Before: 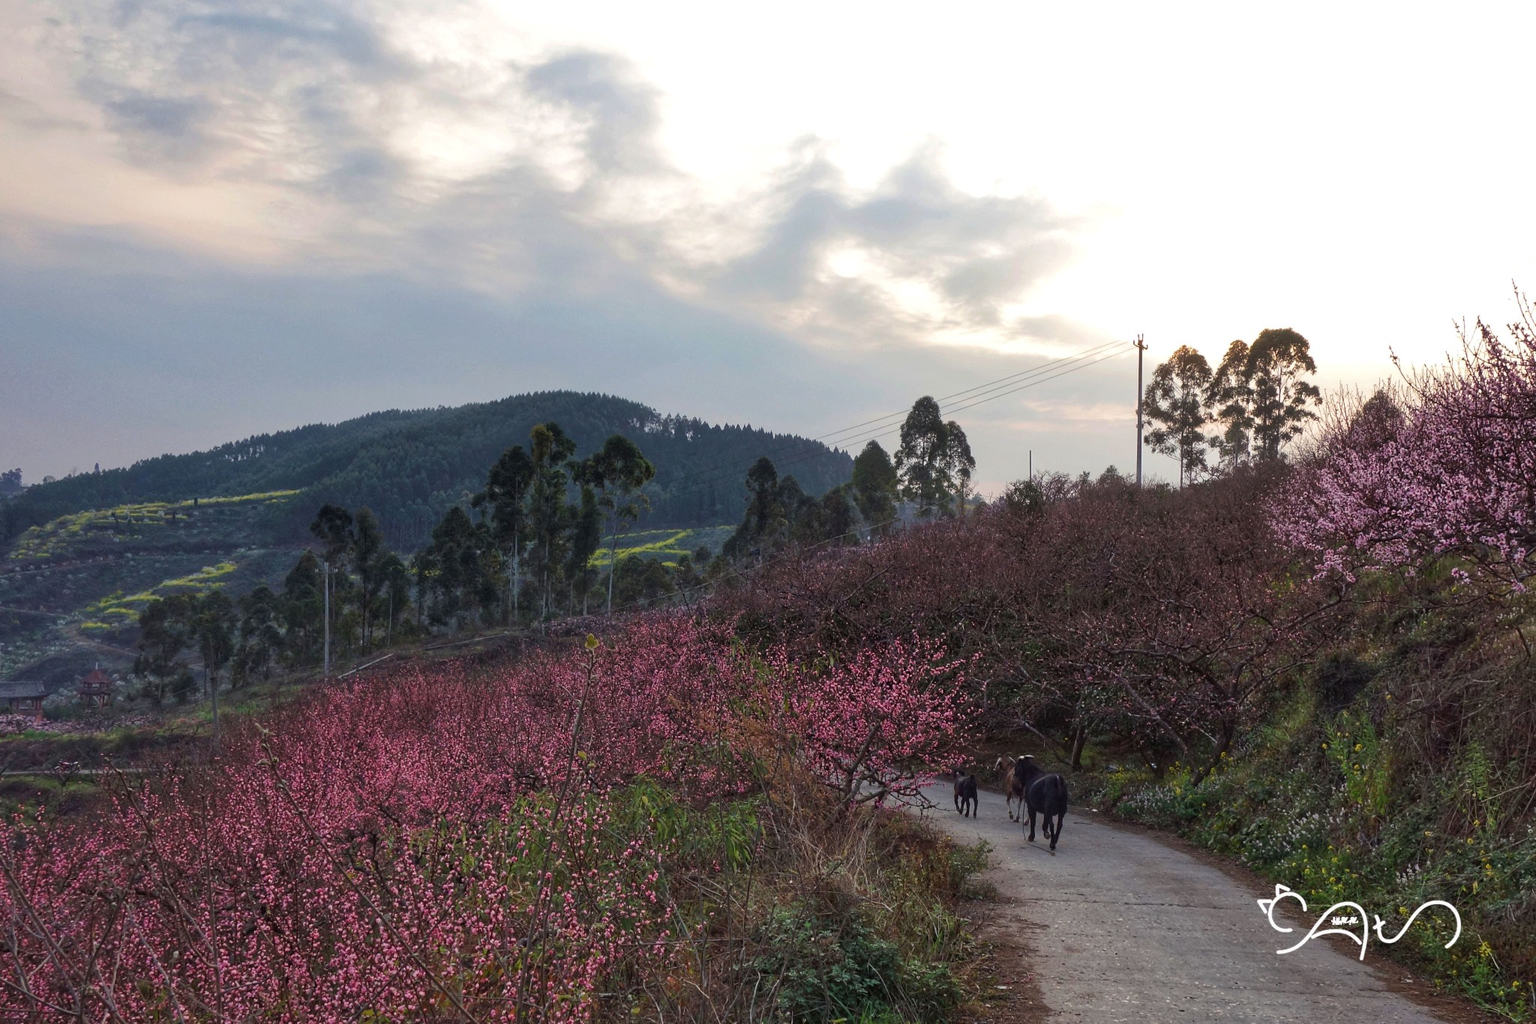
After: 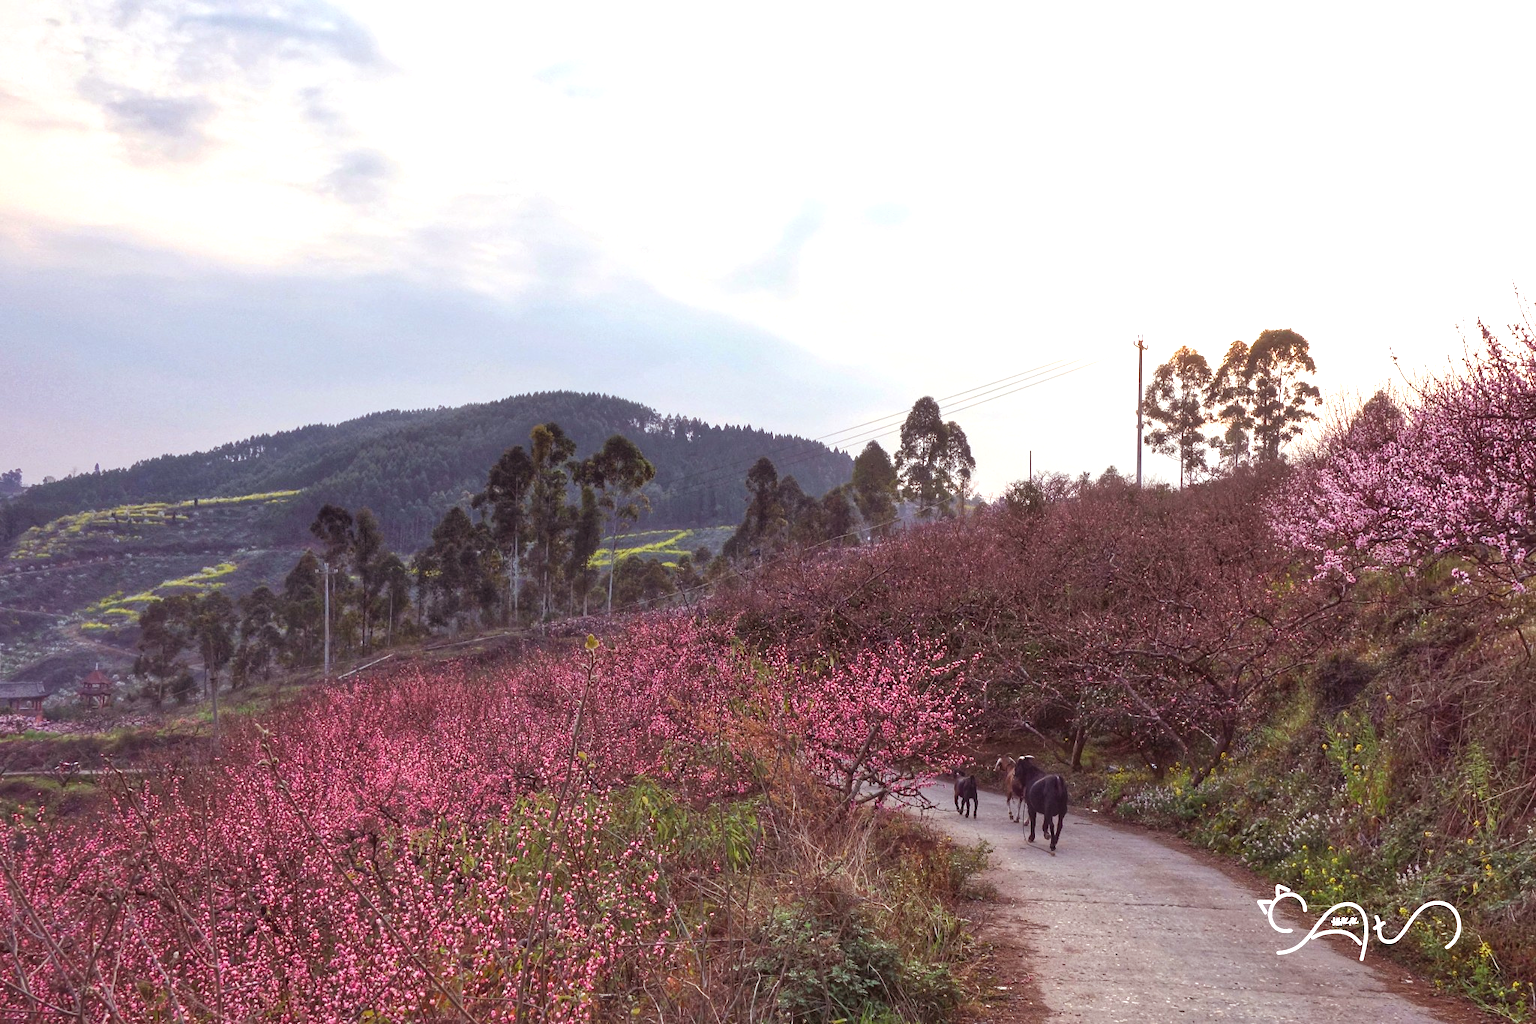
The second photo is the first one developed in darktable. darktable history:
exposure: black level correction 0, exposure 0.9 EV, compensate highlight preservation false
rgb levels: mode RGB, independent channels, levels [[0, 0.474, 1], [0, 0.5, 1], [0, 0.5, 1]]
